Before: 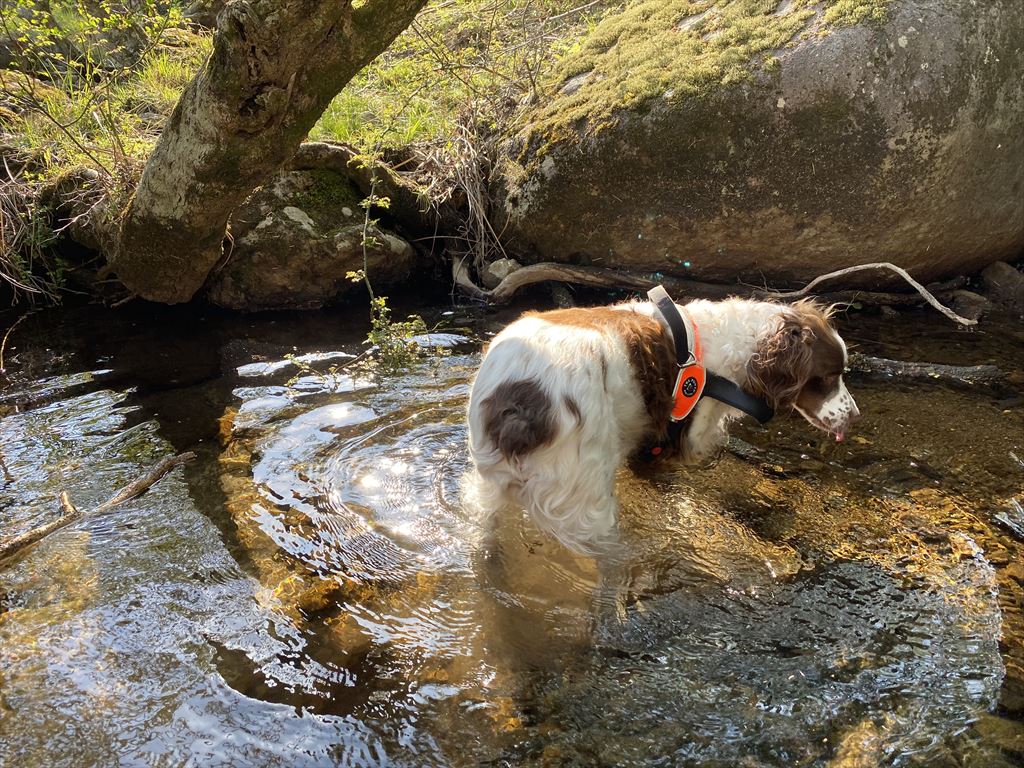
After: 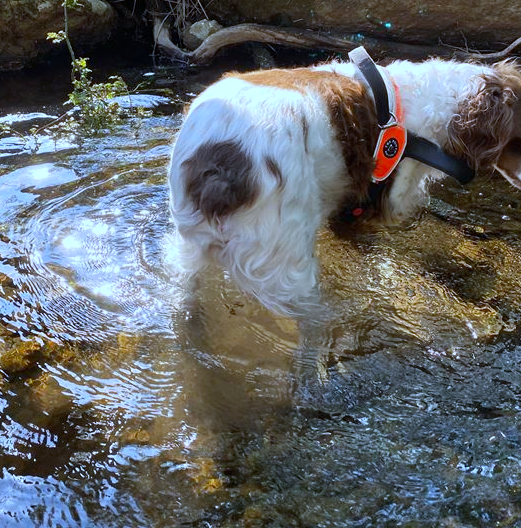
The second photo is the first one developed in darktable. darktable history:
white balance: red 0.871, blue 1.249
crop and rotate: left 29.237%, top 31.152%, right 19.807%
tone equalizer: on, module defaults
